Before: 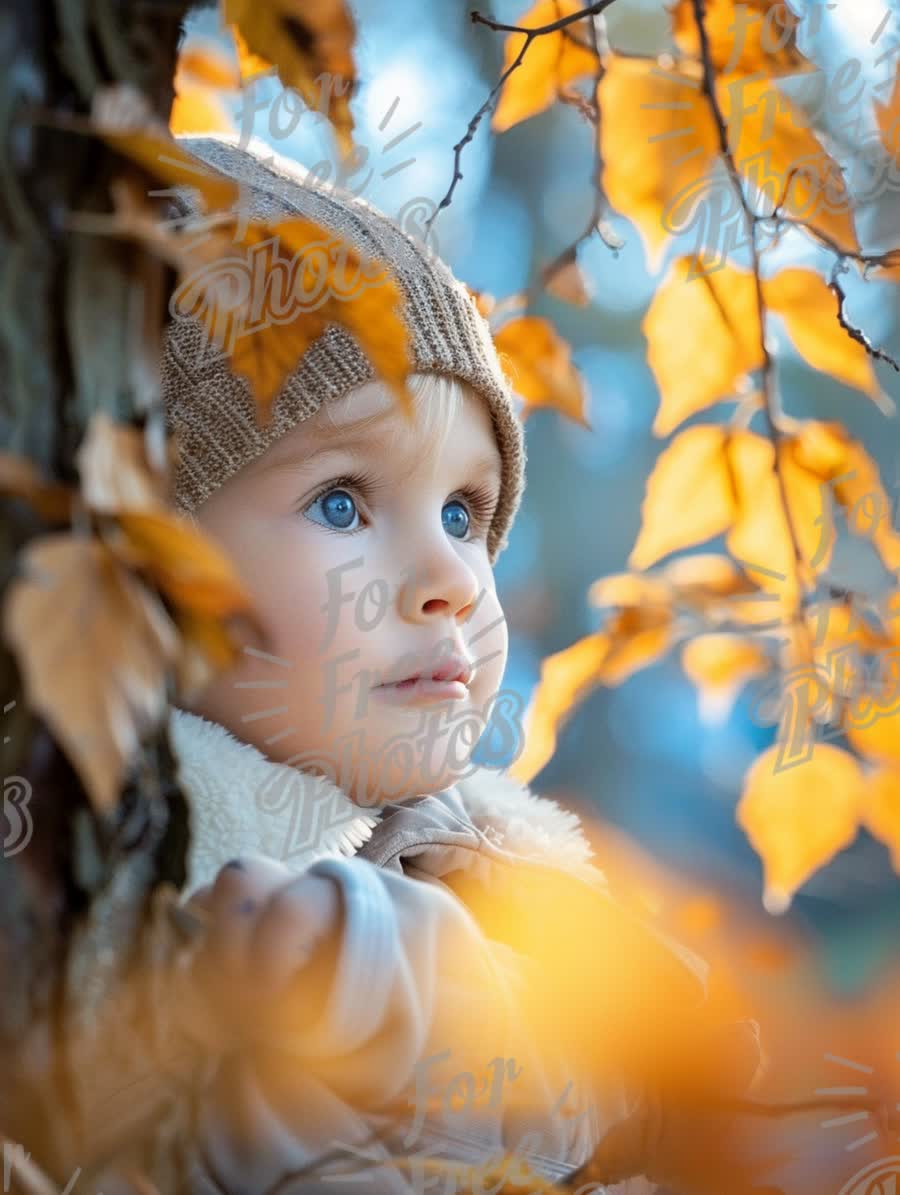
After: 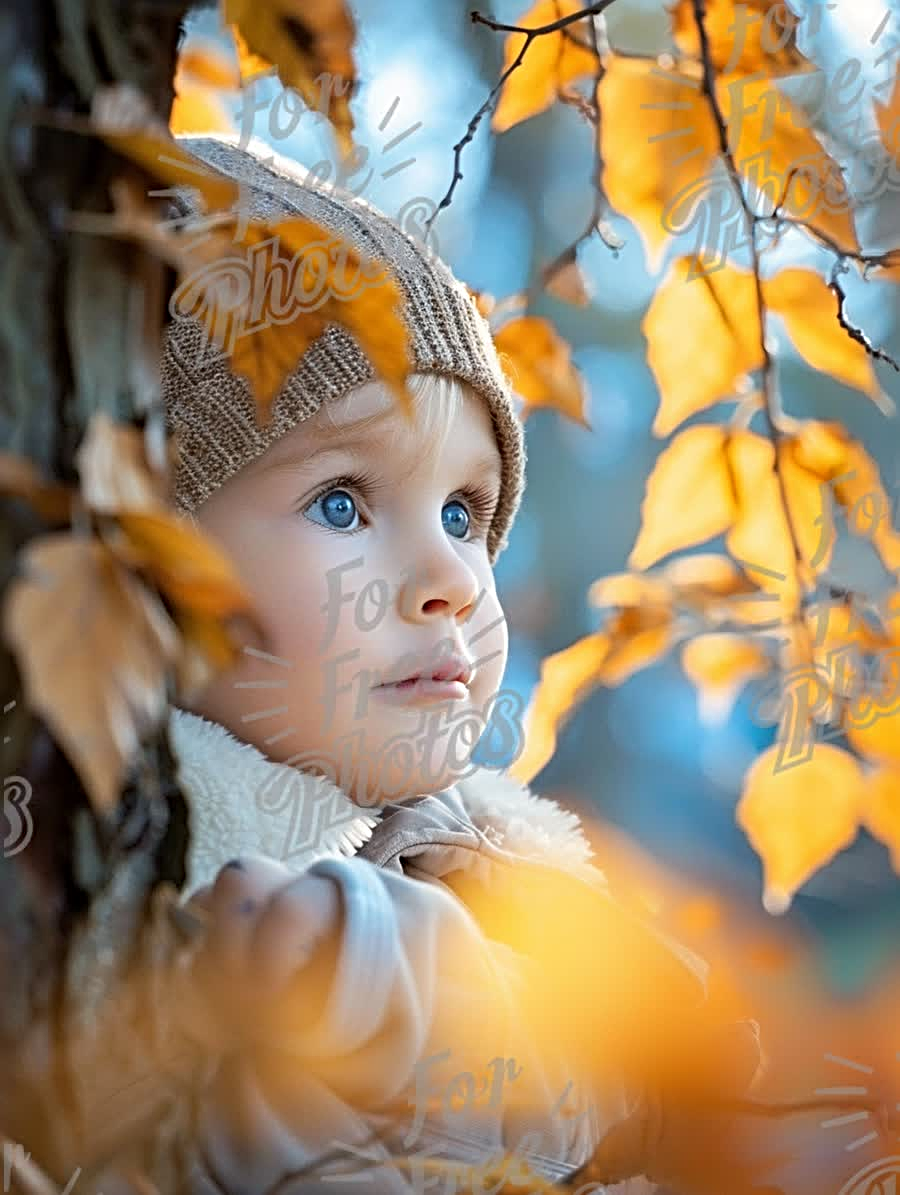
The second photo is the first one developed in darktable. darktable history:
sharpen: radius 3.997
